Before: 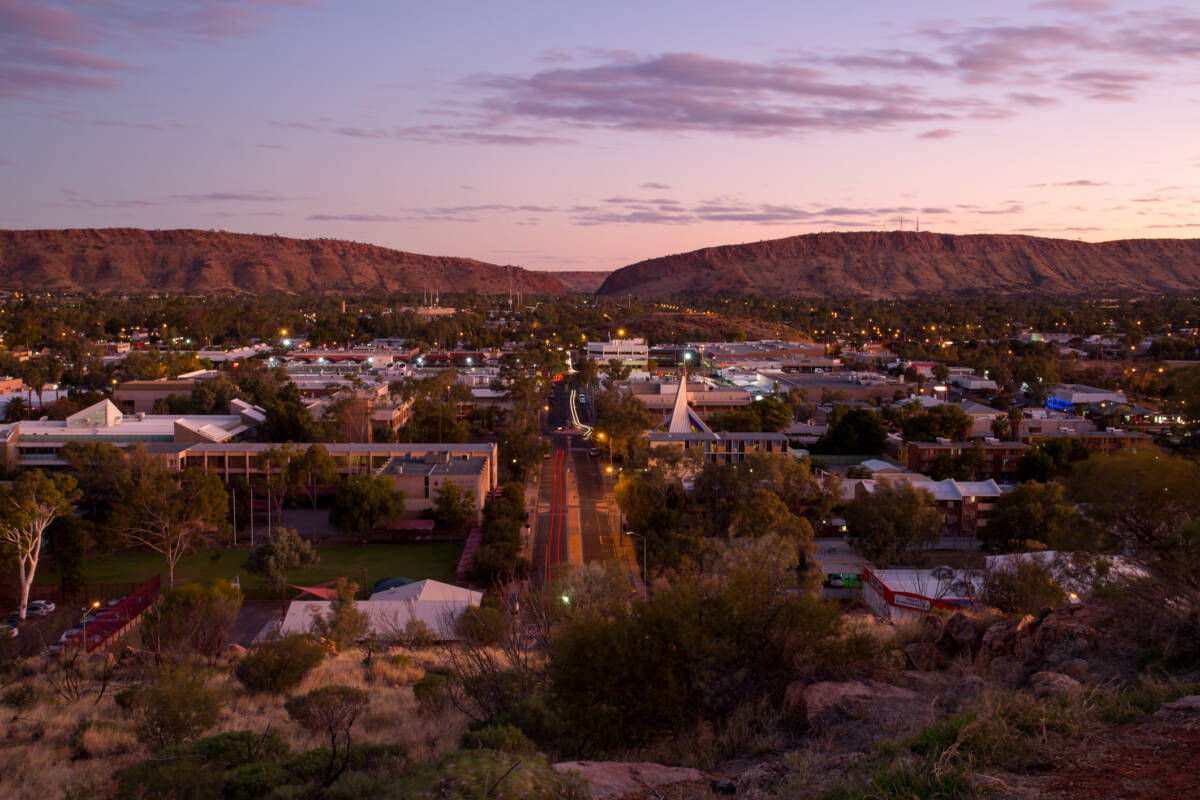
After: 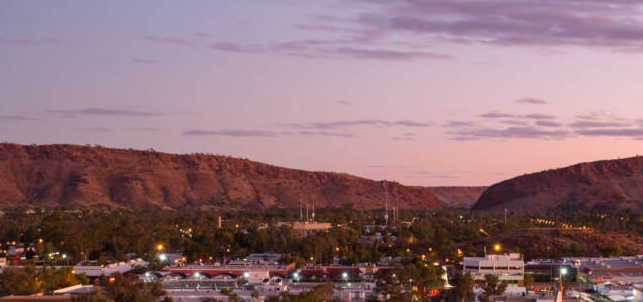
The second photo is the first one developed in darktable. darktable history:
crop: left 10.351%, top 10.63%, right 36.02%, bottom 51.517%
